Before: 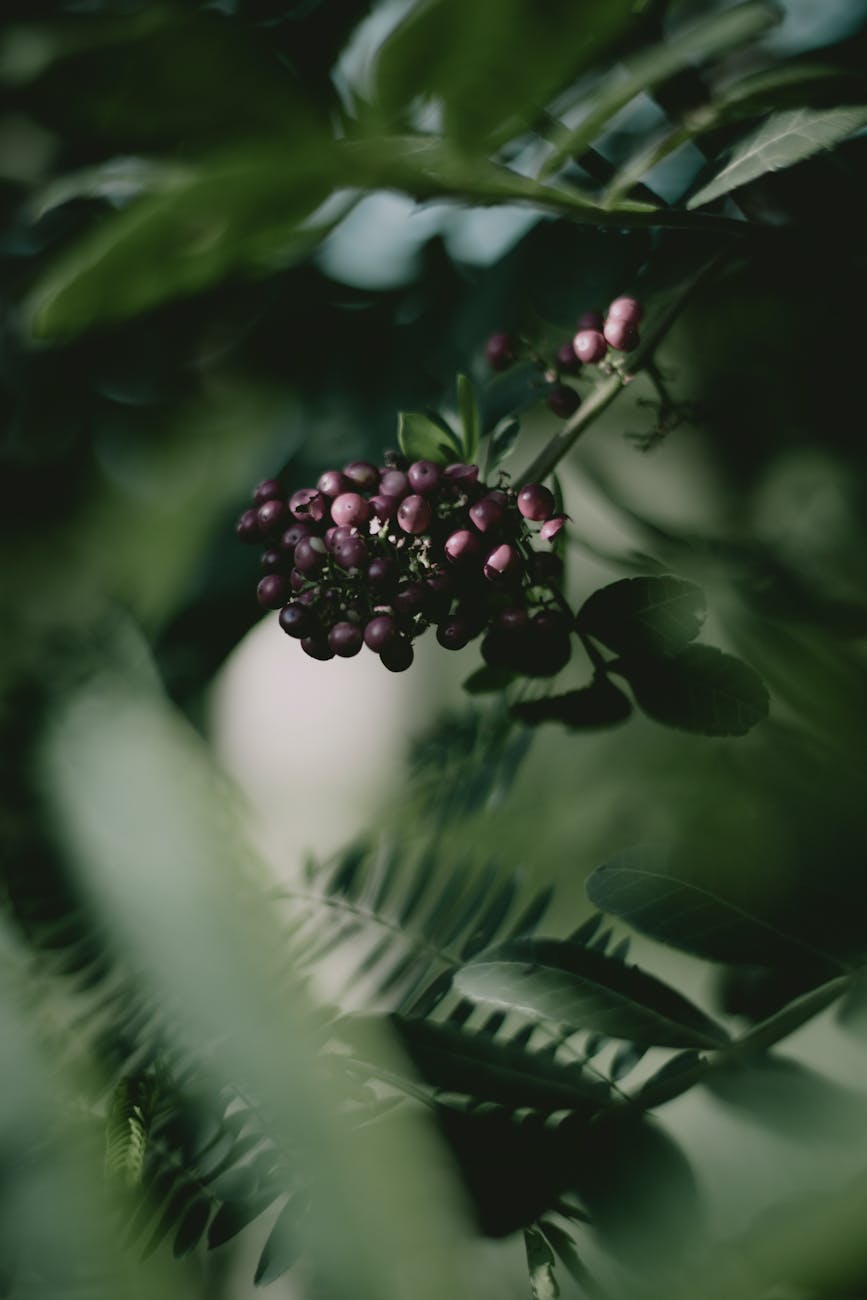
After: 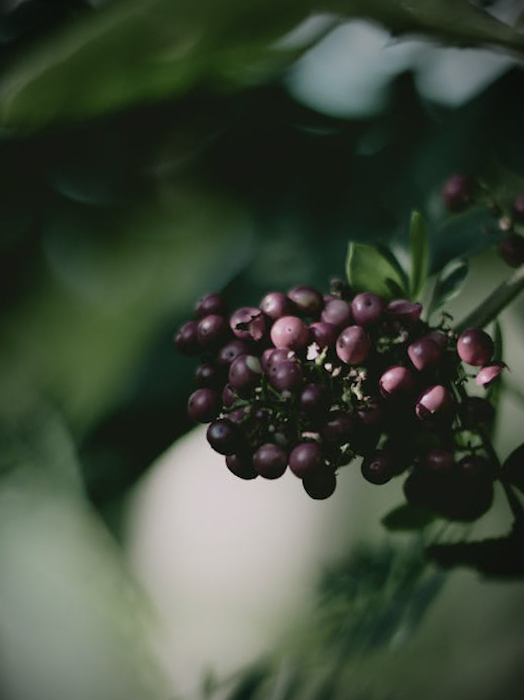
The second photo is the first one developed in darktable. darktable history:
crop and rotate: angle -6.68°, left 2.042%, top 6.72%, right 27.28%, bottom 30.411%
vignetting: brightness -0.718, saturation -0.483, center (-0.148, 0.014)
